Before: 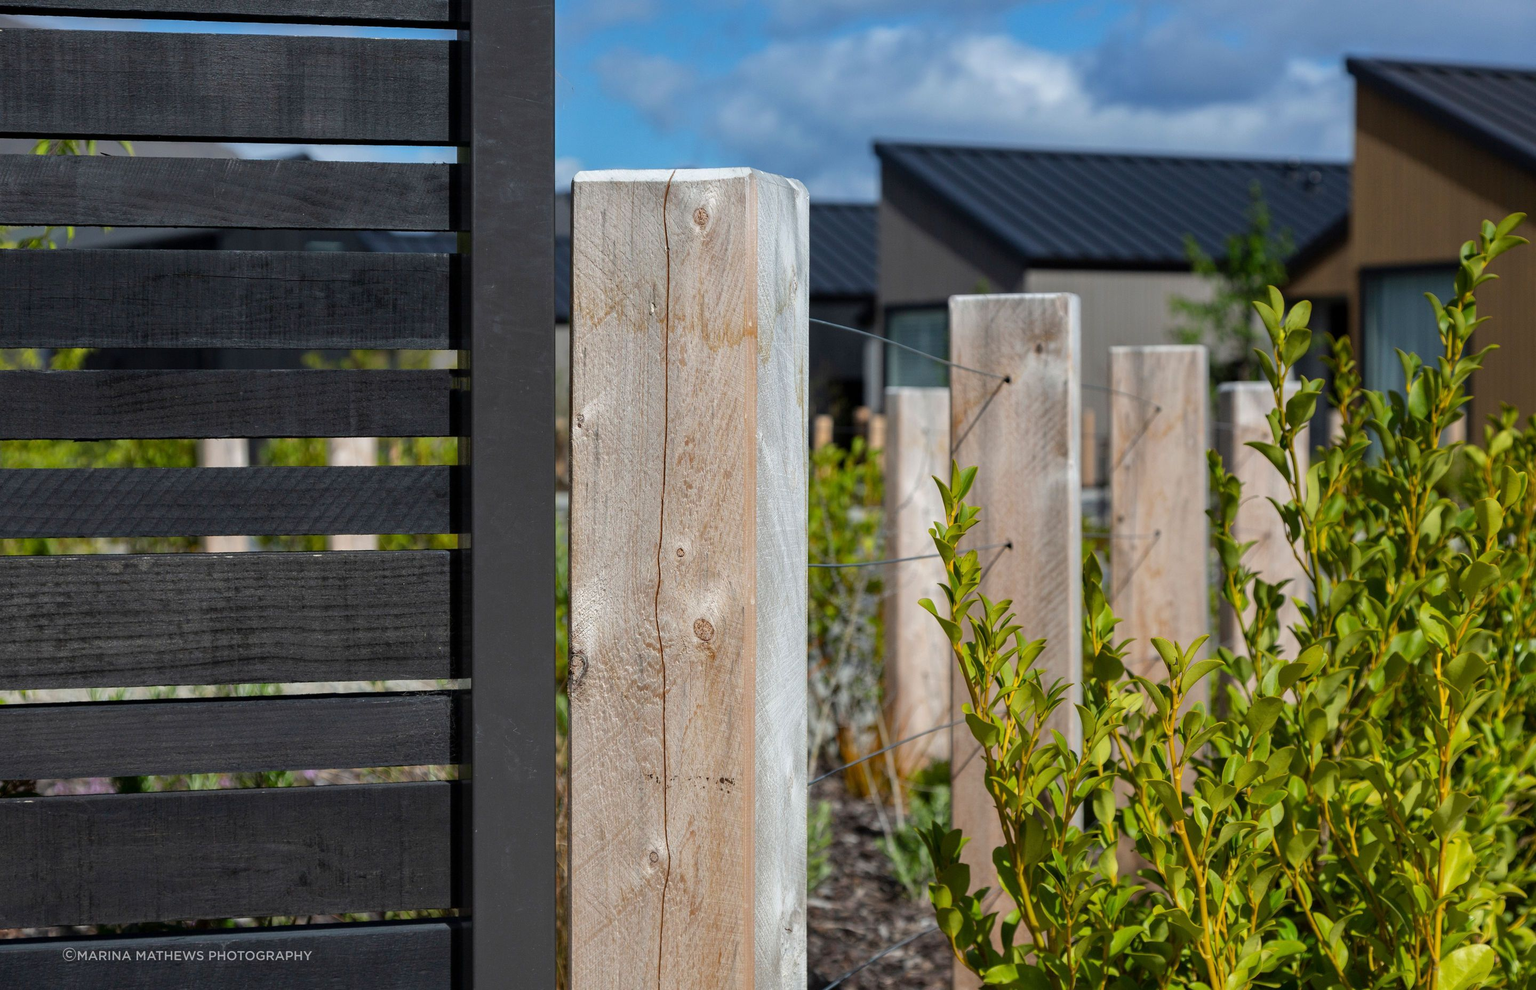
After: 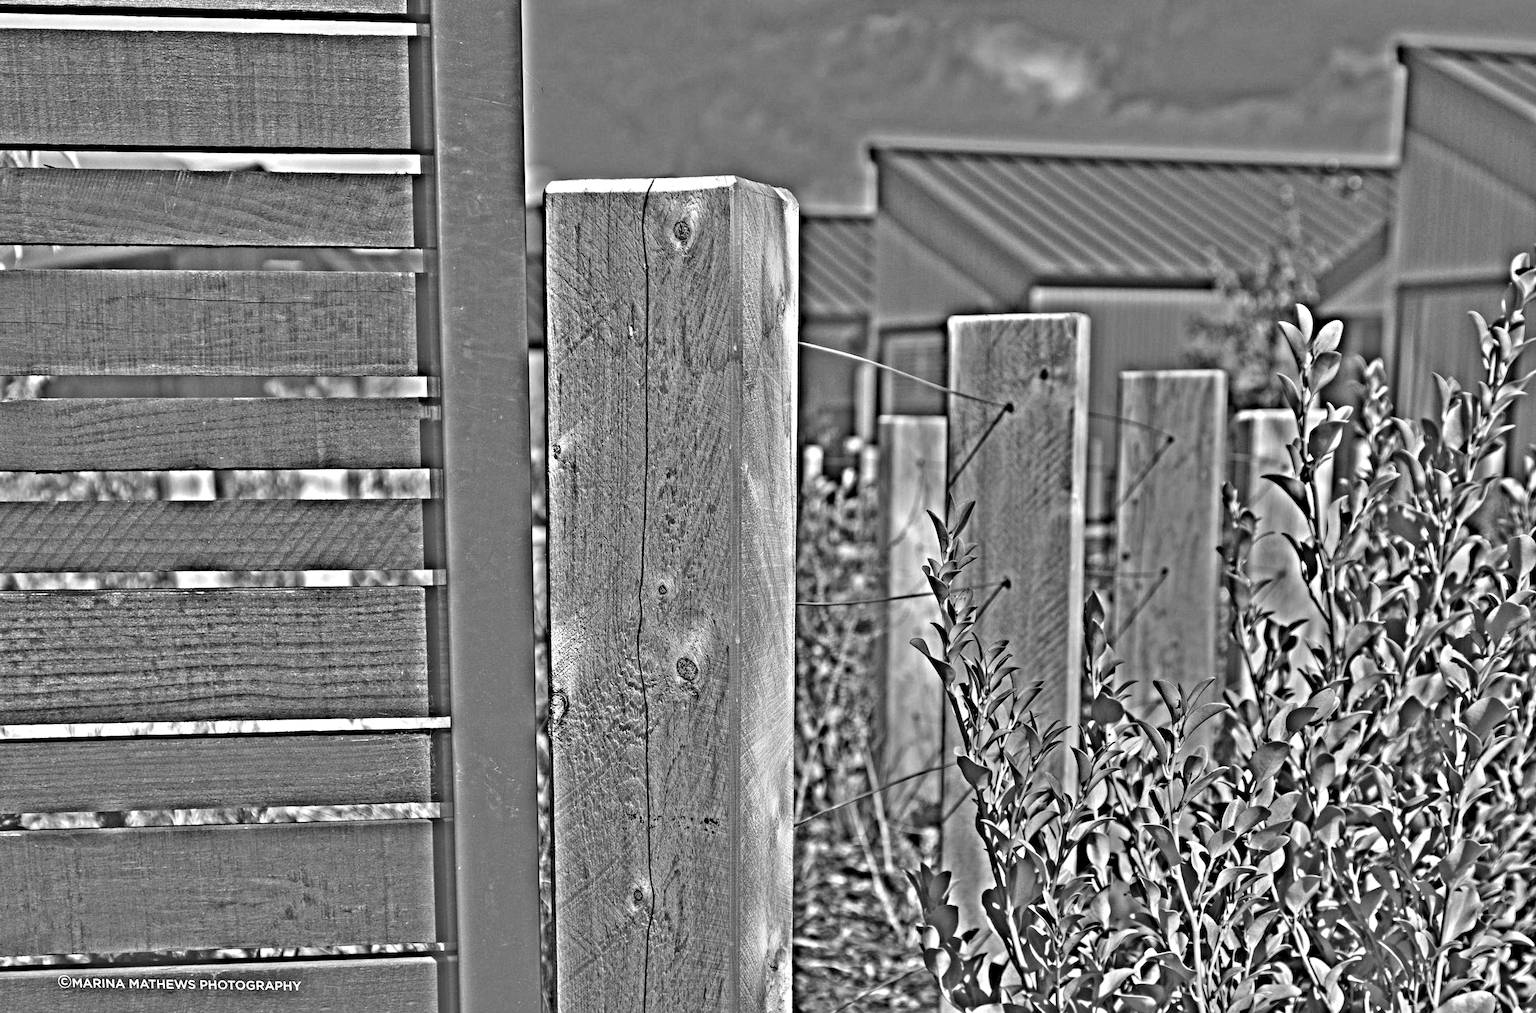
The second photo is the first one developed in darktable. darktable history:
rotate and perspective: rotation 0.074°, lens shift (vertical) 0.096, lens shift (horizontal) -0.041, crop left 0.043, crop right 0.952, crop top 0.024, crop bottom 0.979
highpass: sharpness 49.79%, contrast boost 49.79%
color zones: curves: ch0 [(0, 0.447) (0.184, 0.543) (0.323, 0.476) (0.429, 0.445) (0.571, 0.443) (0.714, 0.451) (0.857, 0.452) (1, 0.447)]; ch1 [(0, 0.464) (0.176, 0.46) (0.287, 0.177) (0.429, 0.002) (0.571, 0) (0.714, 0) (0.857, 0) (1, 0.464)], mix 20%
exposure: black level correction 0, exposure 1.2 EV, compensate highlight preservation false
